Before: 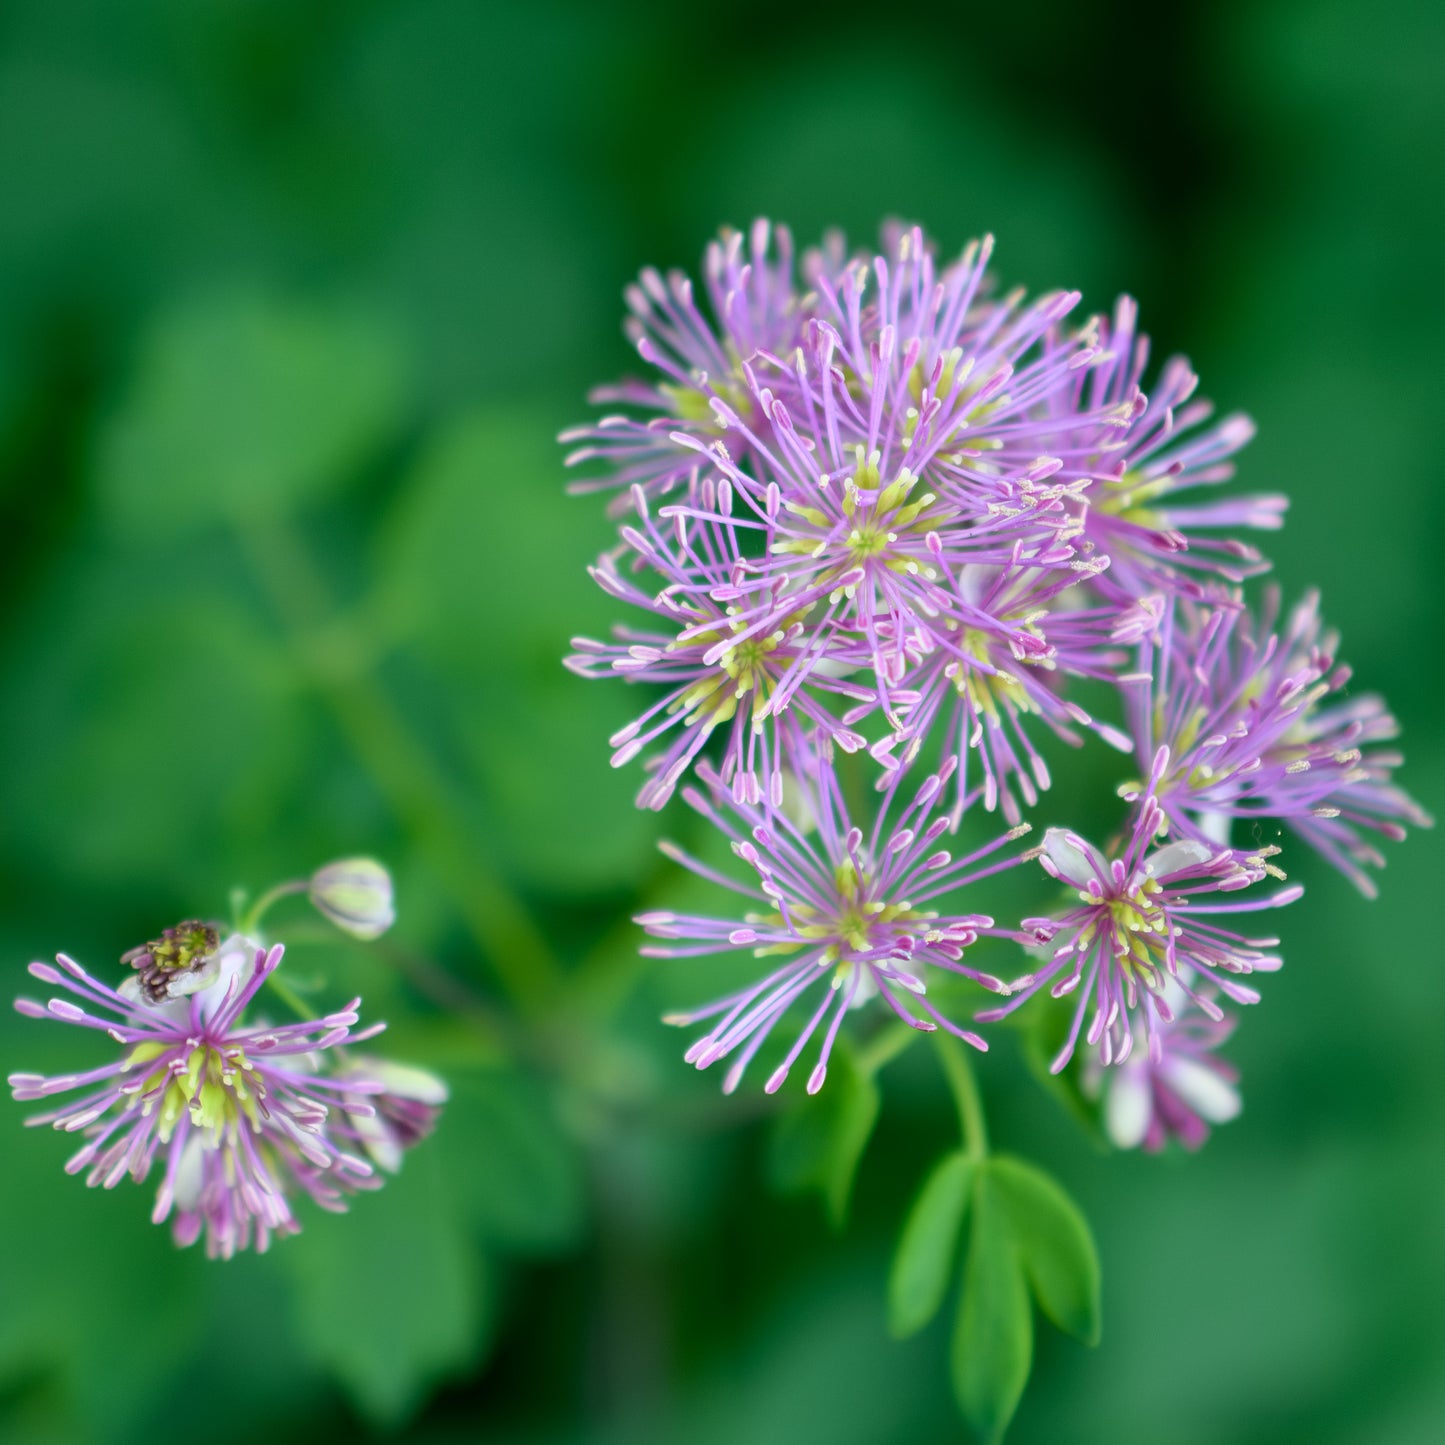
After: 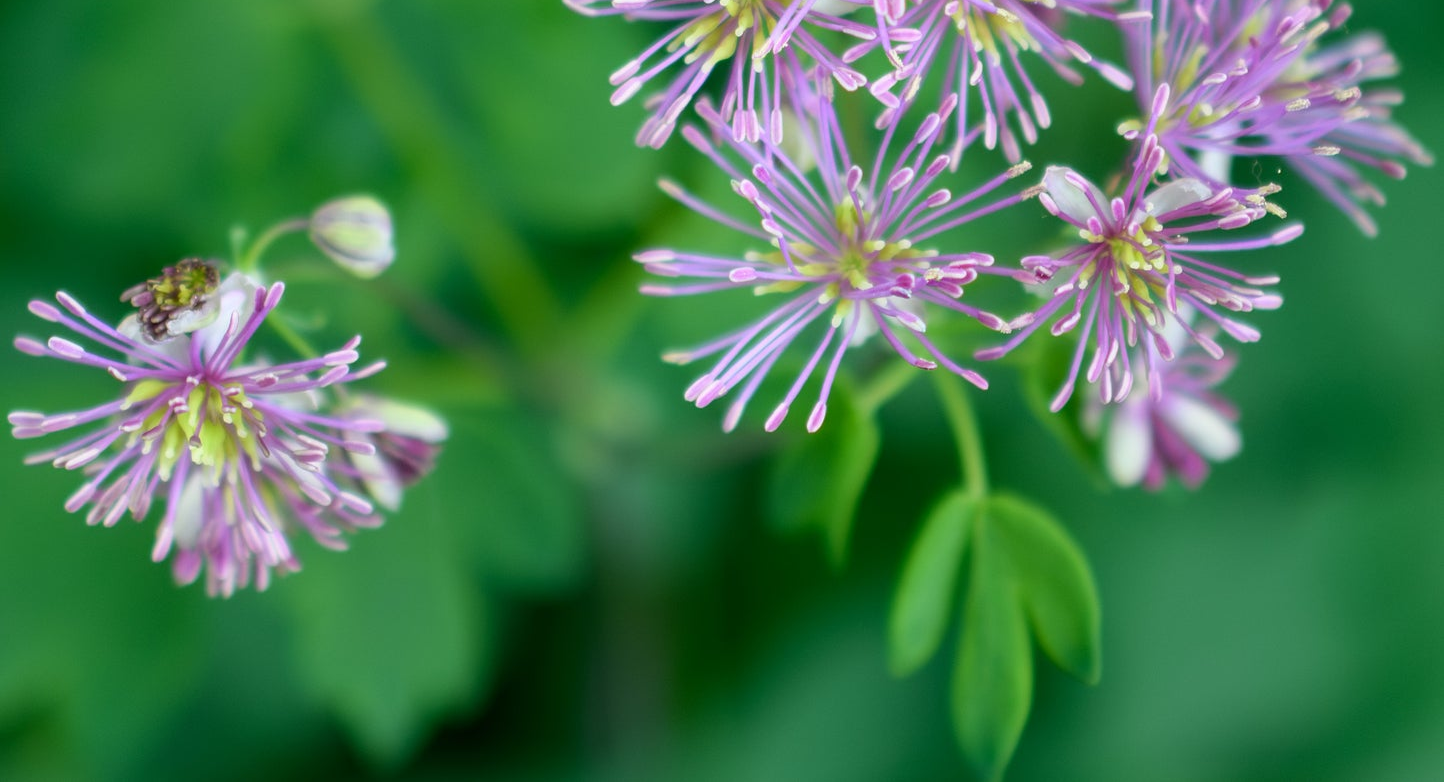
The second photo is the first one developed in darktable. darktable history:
crop and rotate: top 45.868%, right 0.058%
